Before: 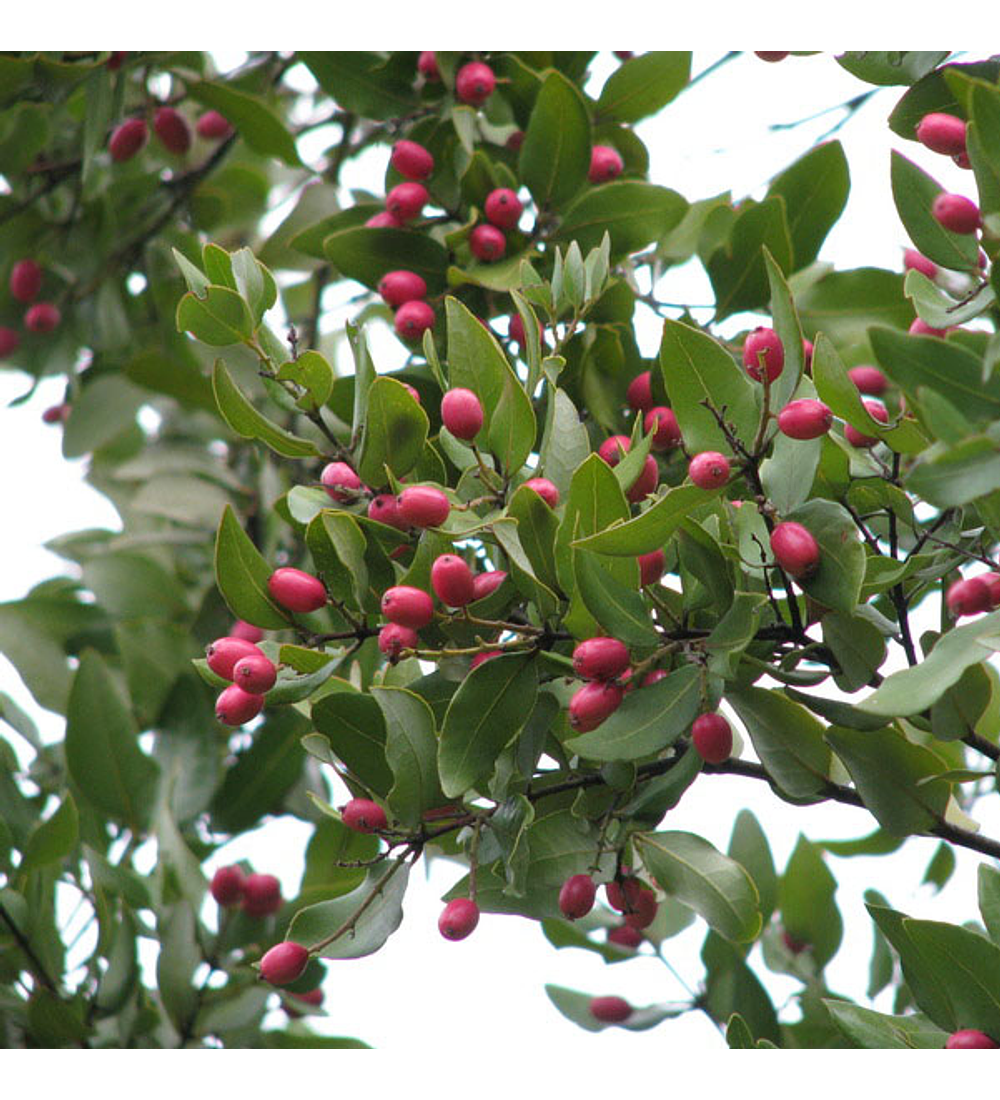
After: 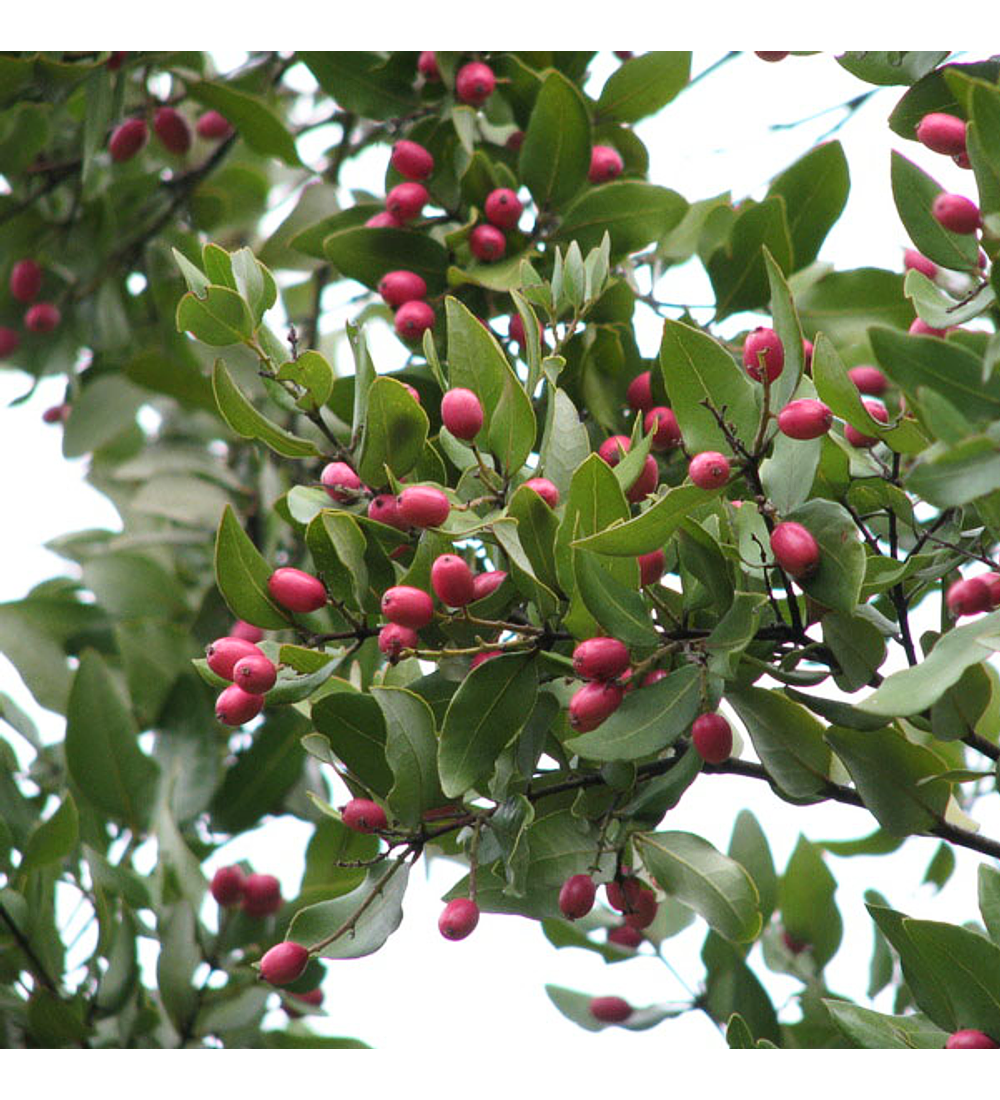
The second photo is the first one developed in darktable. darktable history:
contrast brightness saturation: contrast 0.152, brightness 0.044
